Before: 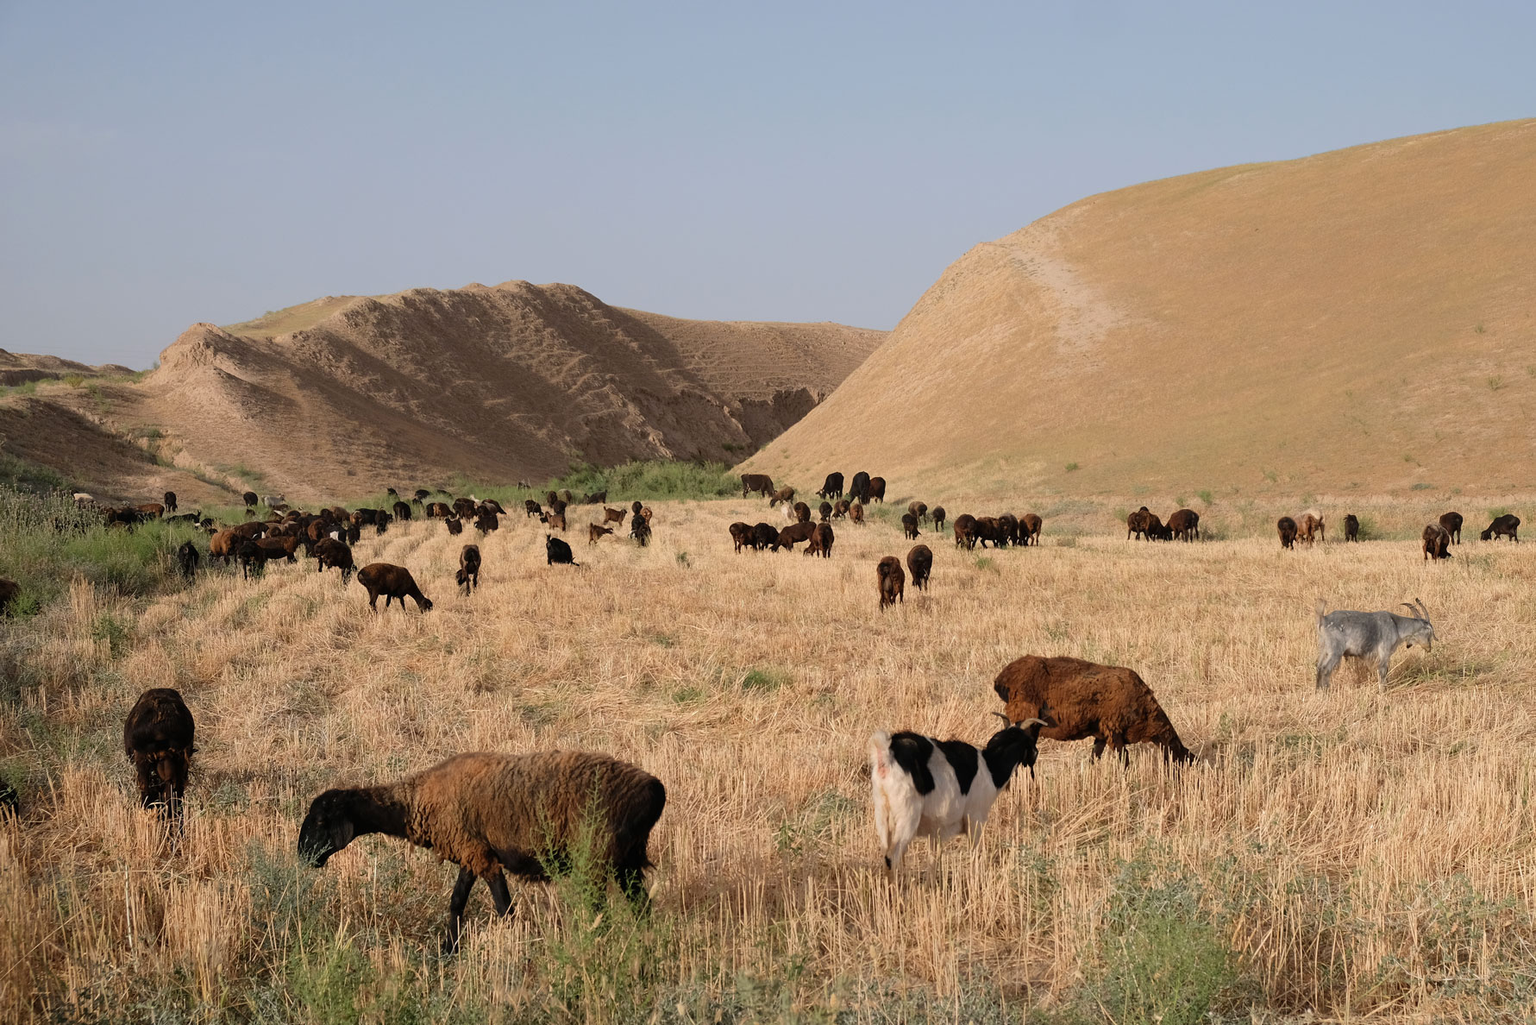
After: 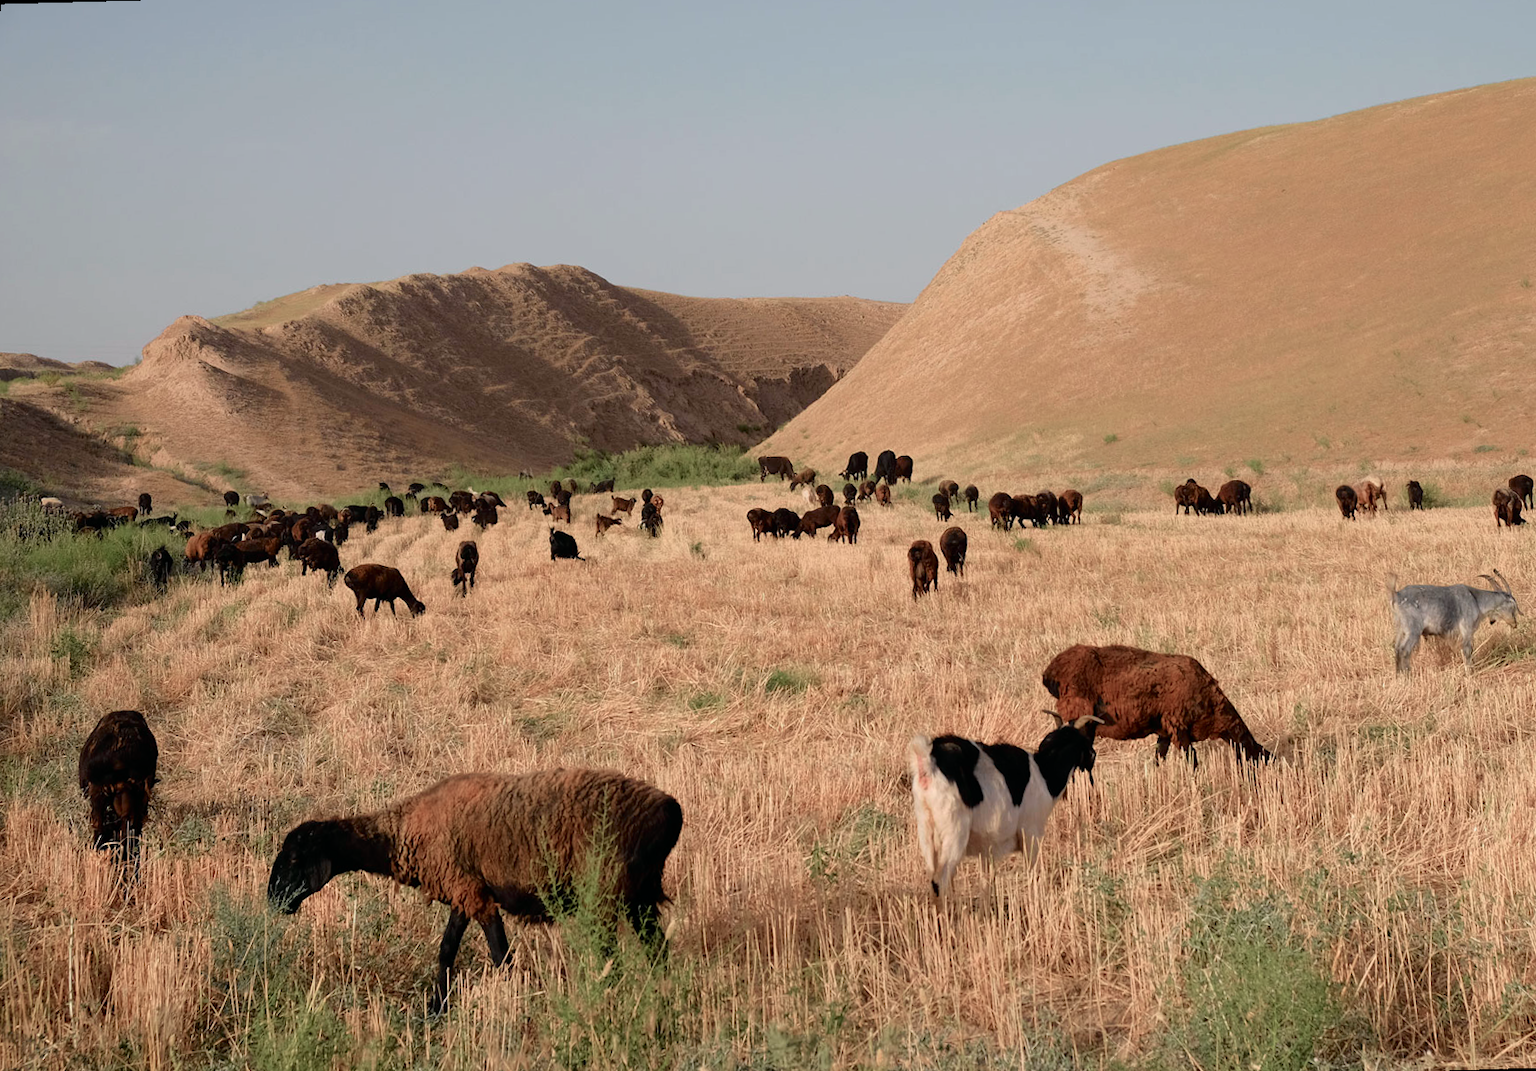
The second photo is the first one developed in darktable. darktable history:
rotate and perspective: rotation -1.68°, lens shift (vertical) -0.146, crop left 0.049, crop right 0.912, crop top 0.032, crop bottom 0.96
tone curve: curves: ch0 [(0, 0) (0.058, 0.027) (0.214, 0.183) (0.304, 0.288) (0.561, 0.554) (0.687, 0.677) (0.768, 0.768) (0.858, 0.861) (0.986, 0.957)]; ch1 [(0, 0) (0.172, 0.123) (0.312, 0.296) (0.437, 0.429) (0.471, 0.469) (0.502, 0.5) (0.513, 0.515) (0.583, 0.604) (0.631, 0.659) (0.703, 0.721) (0.889, 0.924) (1, 1)]; ch2 [(0, 0) (0.411, 0.424) (0.485, 0.497) (0.502, 0.5) (0.517, 0.511) (0.566, 0.573) (0.622, 0.613) (0.709, 0.677) (1, 1)], color space Lab, independent channels, preserve colors none
